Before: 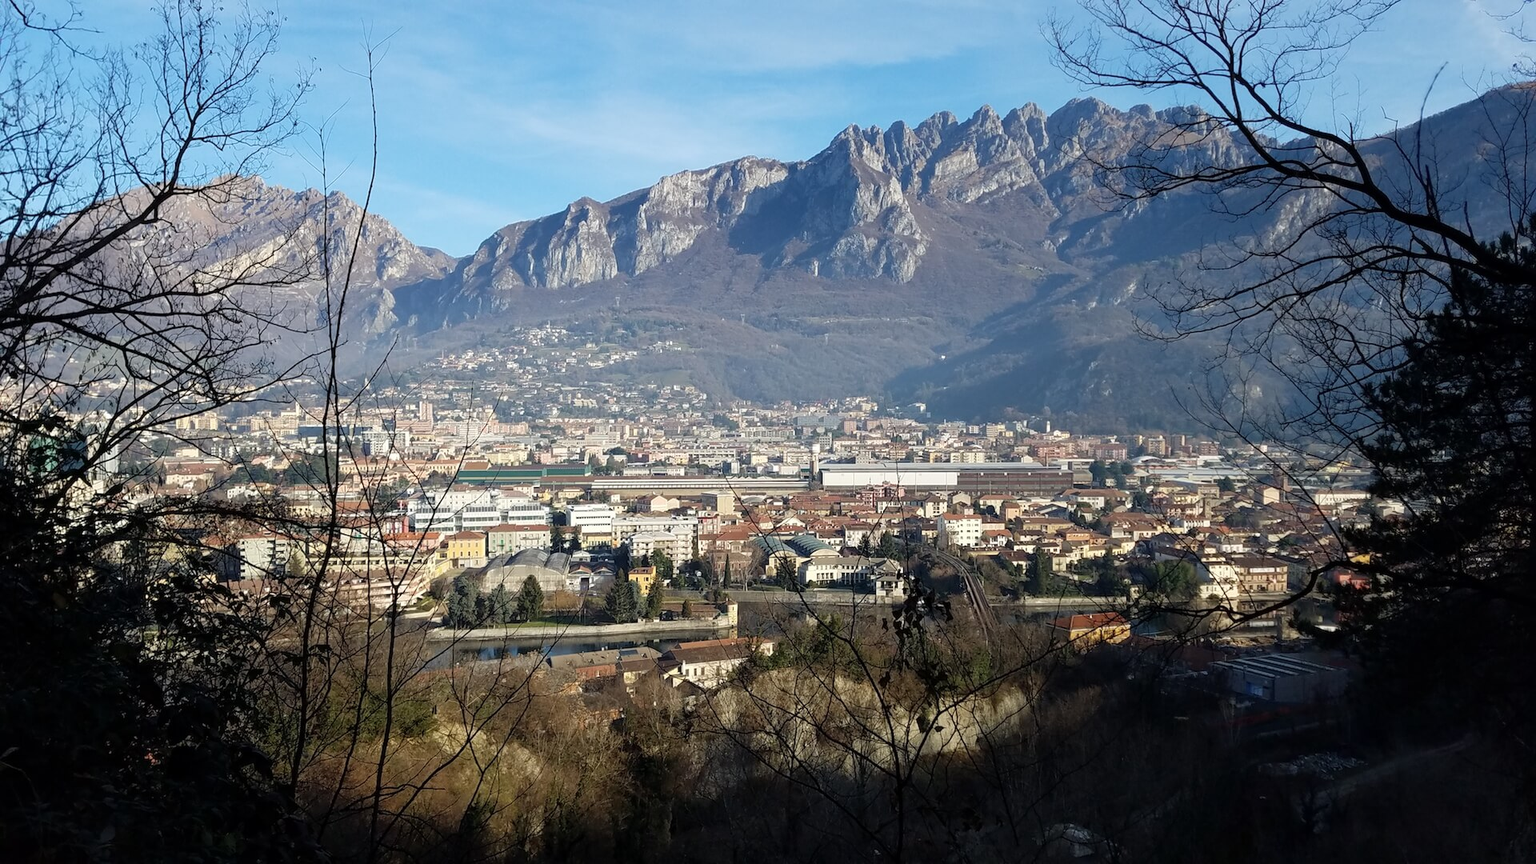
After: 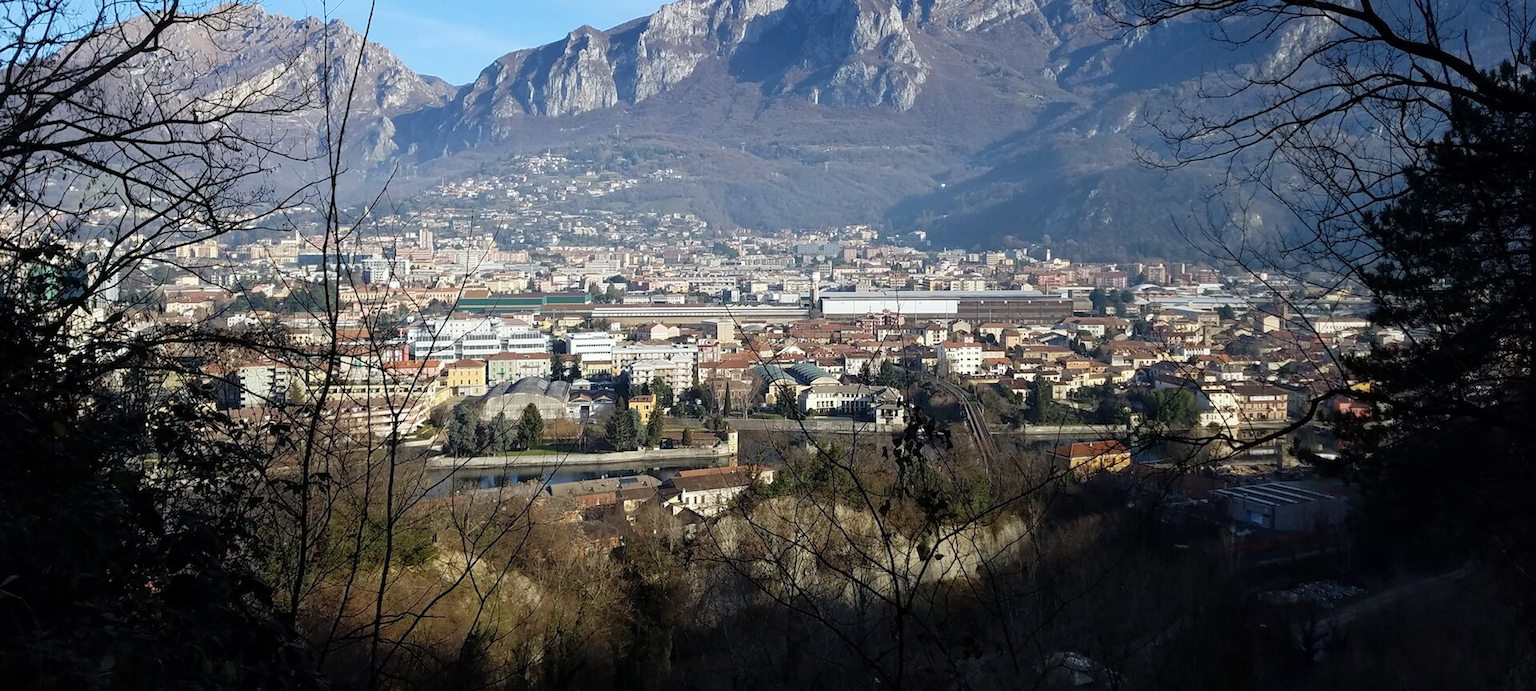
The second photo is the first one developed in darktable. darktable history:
crop and rotate: top 19.998%
white balance: red 0.98, blue 1.034
